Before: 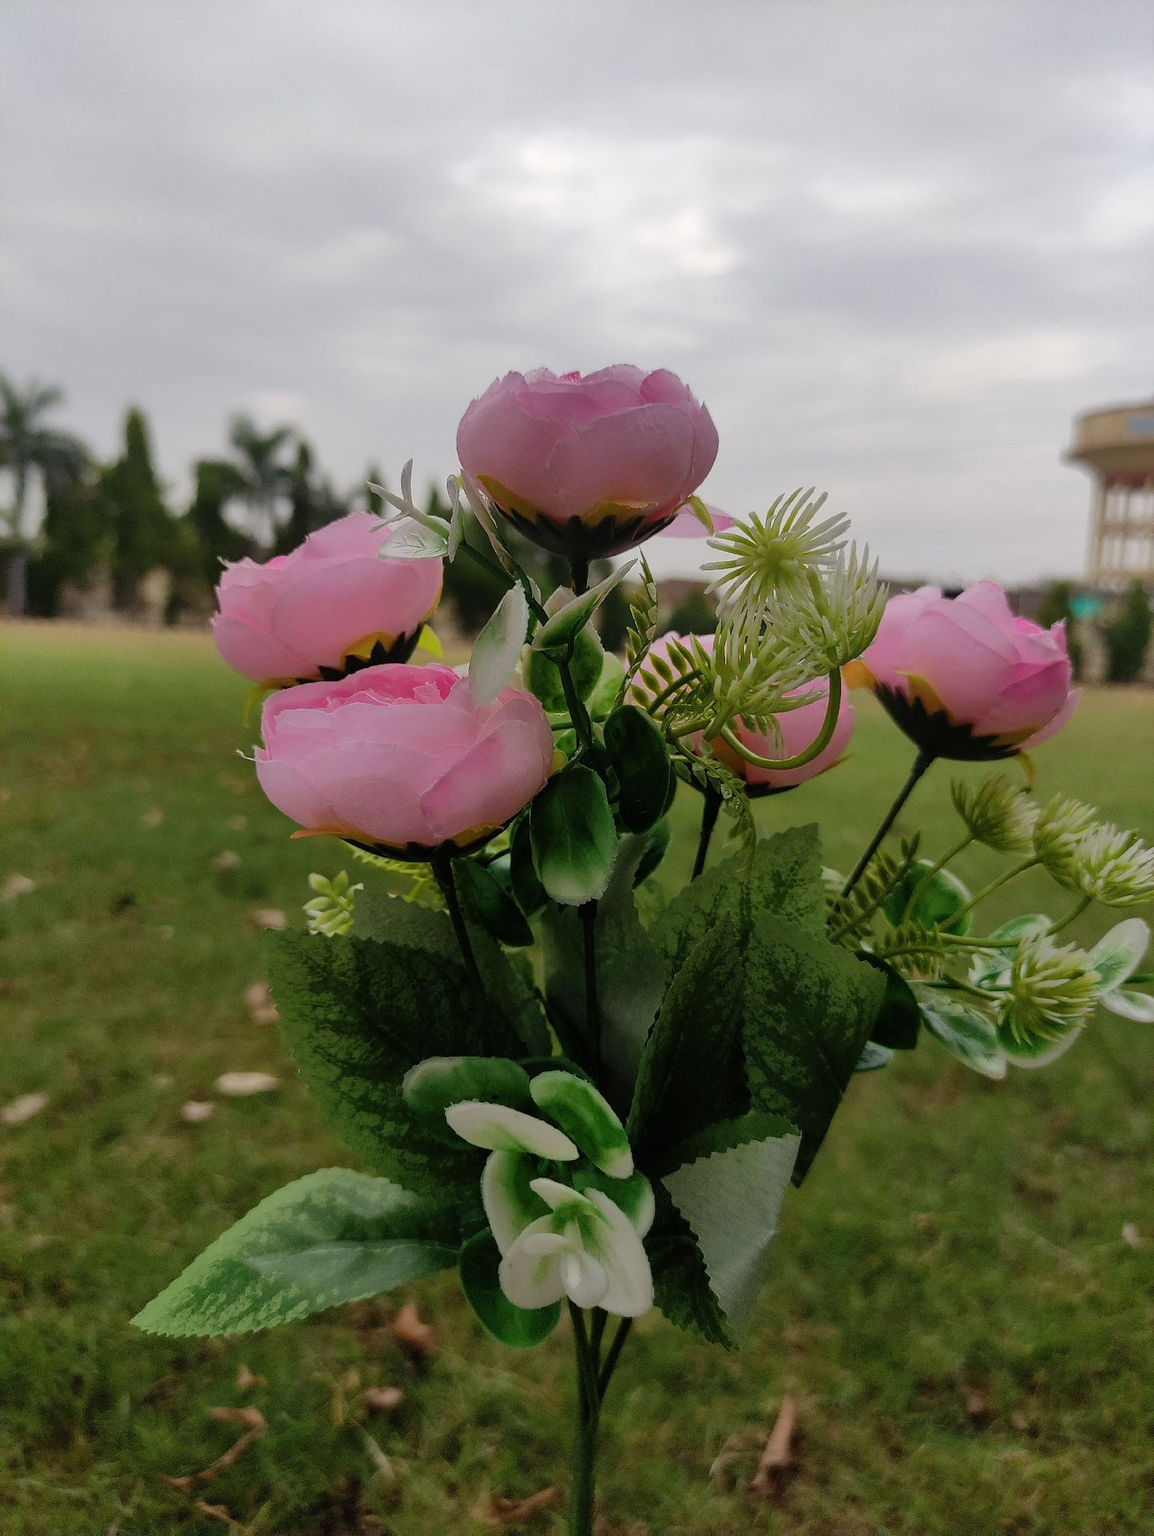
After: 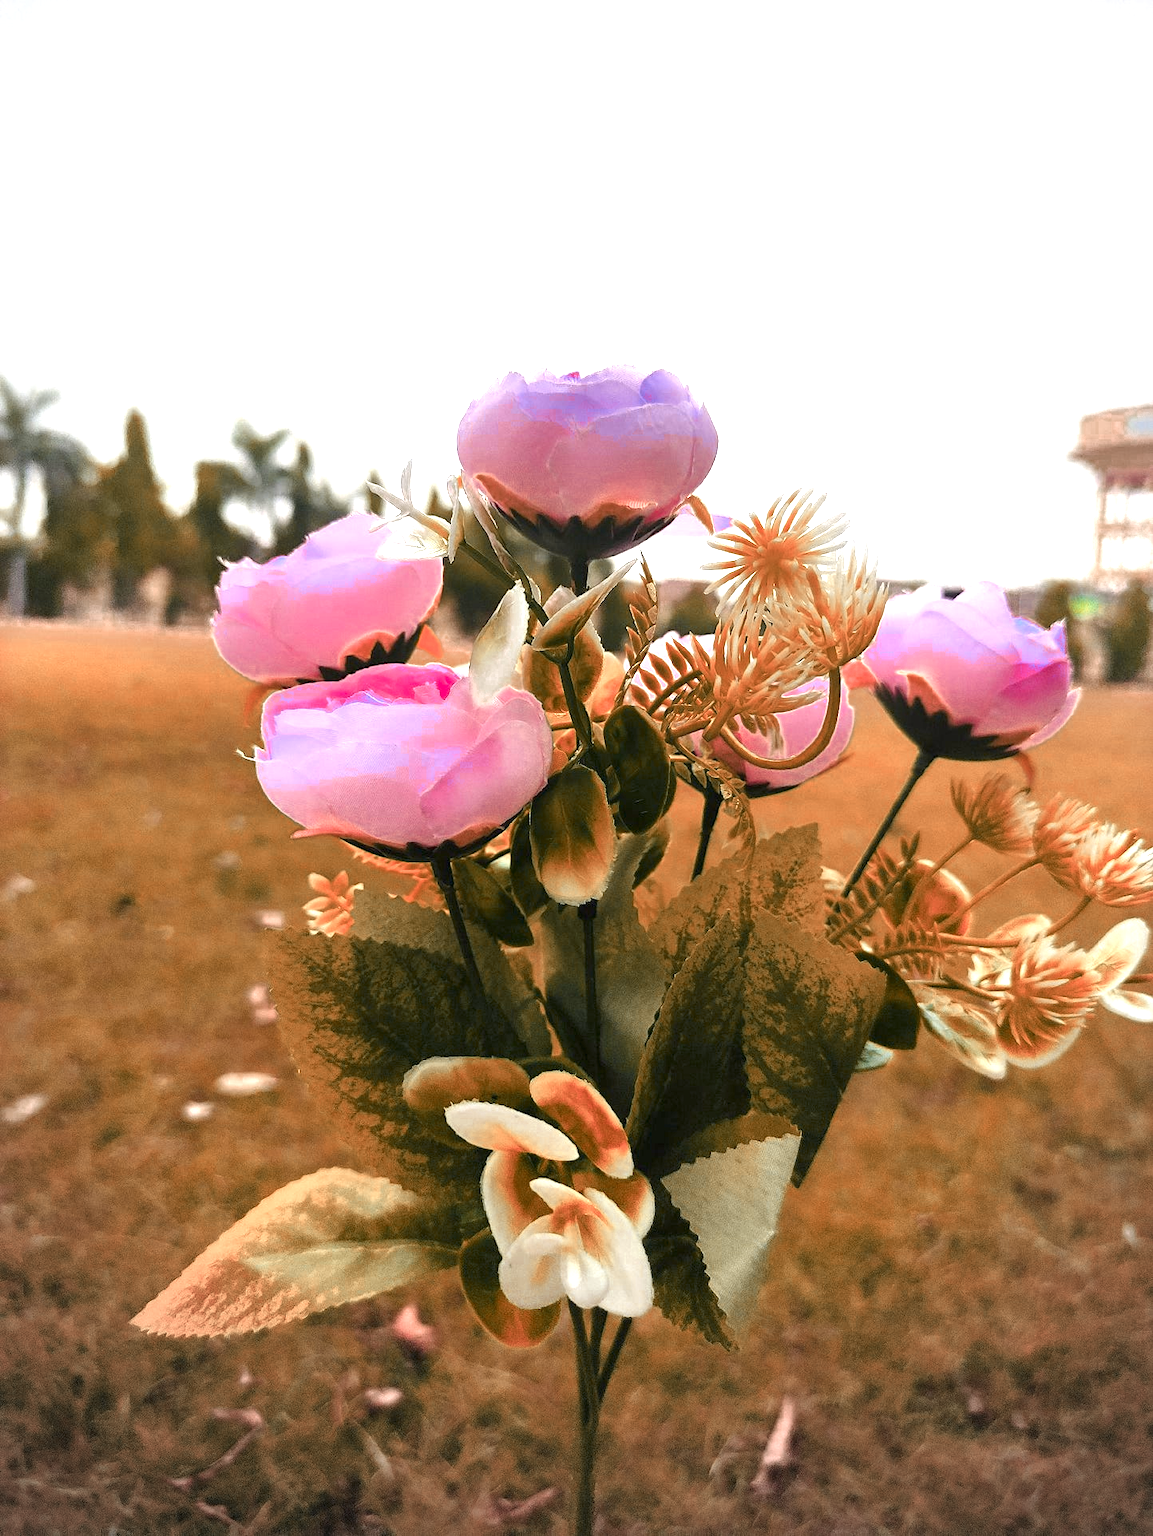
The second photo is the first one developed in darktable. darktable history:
exposure: black level correction 0, exposure 1.9 EV, compensate highlight preservation false
vignetting: fall-off start 71.74%
color zones: curves: ch0 [(0.006, 0.385) (0.143, 0.563) (0.243, 0.321) (0.352, 0.464) (0.516, 0.456) (0.625, 0.5) (0.75, 0.5) (0.875, 0.5)]; ch1 [(0, 0.5) (0.134, 0.504) (0.246, 0.463) (0.421, 0.515) (0.5, 0.56) (0.625, 0.5) (0.75, 0.5) (0.875, 0.5)]; ch2 [(0, 0.5) (0.131, 0.426) (0.307, 0.289) (0.38, 0.188) (0.513, 0.216) (0.625, 0.548) (0.75, 0.468) (0.838, 0.396) (0.971, 0.311)]
